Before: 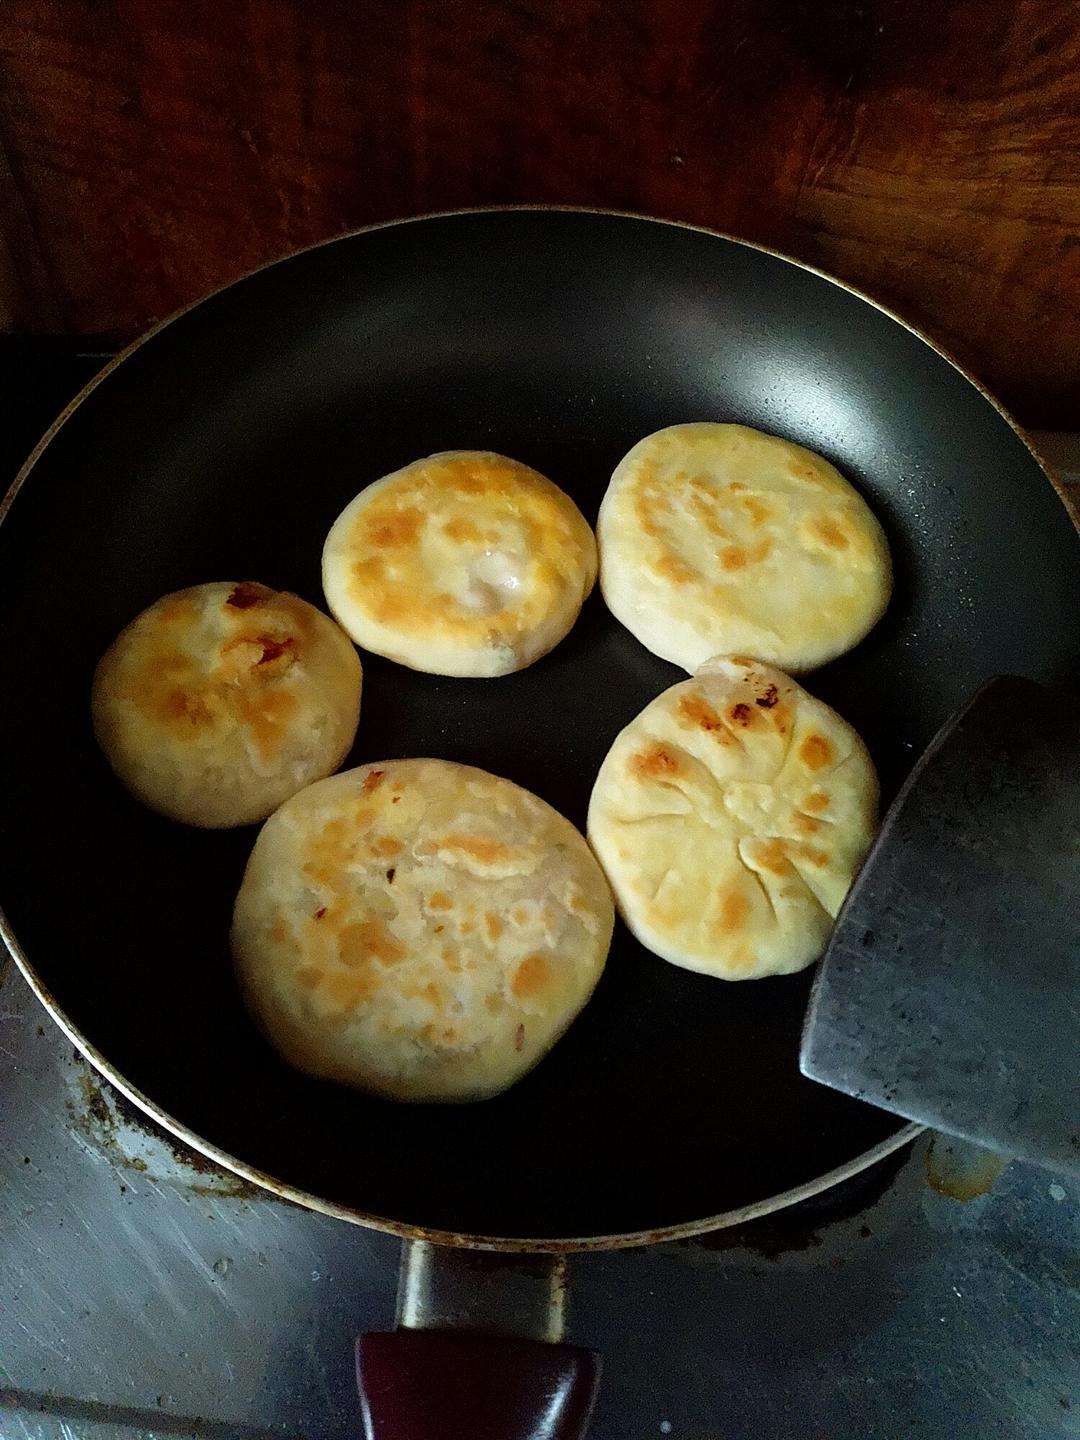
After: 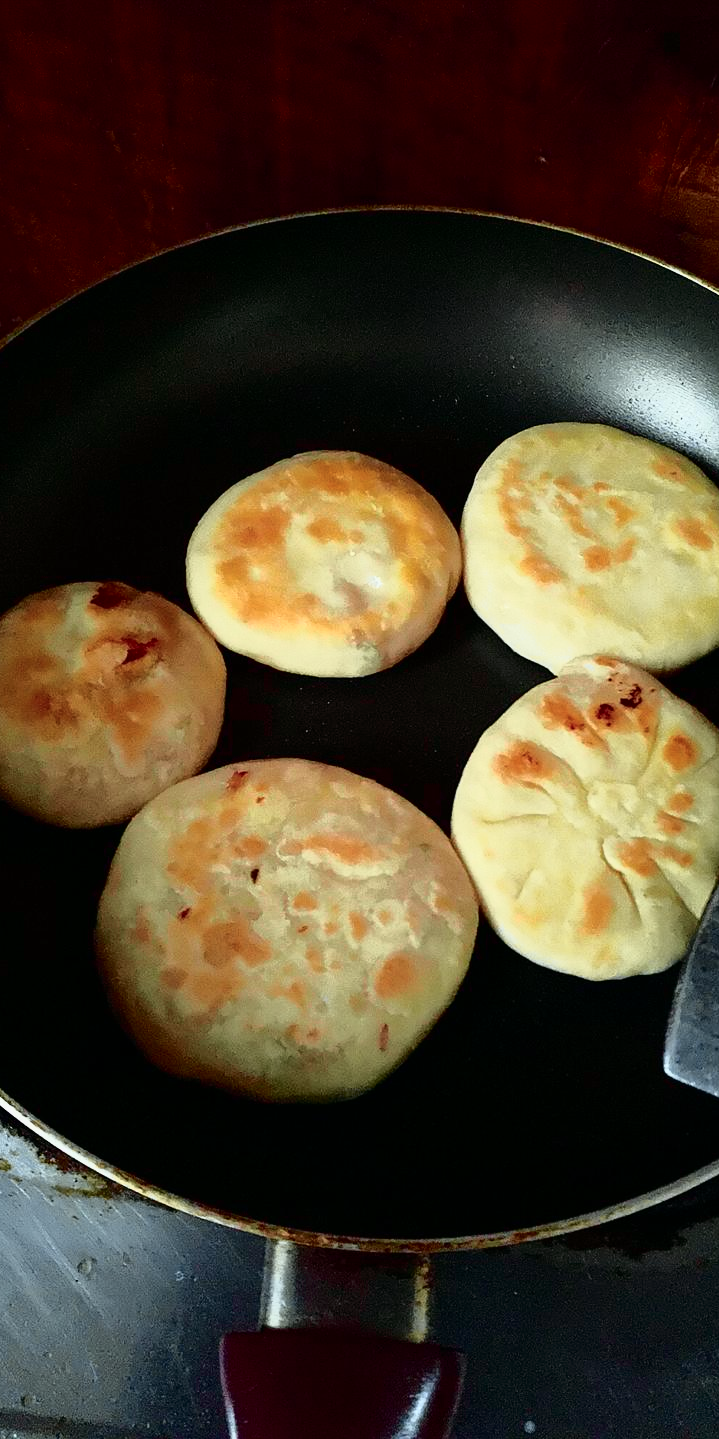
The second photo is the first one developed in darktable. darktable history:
crop and rotate: left 12.648%, right 20.685%
tone curve: curves: ch0 [(0, 0) (0.105, 0.068) (0.195, 0.162) (0.283, 0.283) (0.384, 0.404) (0.485, 0.531) (0.638, 0.681) (0.795, 0.879) (1, 0.977)]; ch1 [(0, 0) (0.161, 0.092) (0.35, 0.33) (0.379, 0.401) (0.456, 0.469) (0.504, 0.501) (0.512, 0.523) (0.58, 0.597) (0.635, 0.646) (1, 1)]; ch2 [(0, 0) (0.371, 0.362) (0.437, 0.437) (0.5, 0.5) (0.53, 0.523) (0.56, 0.58) (0.622, 0.606) (1, 1)], color space Lab, independent channels, preserve colors none
color correction: saturation 1.11
exposure: black level correction 0, compensate exposure bias true, compensate highlight preservation false
